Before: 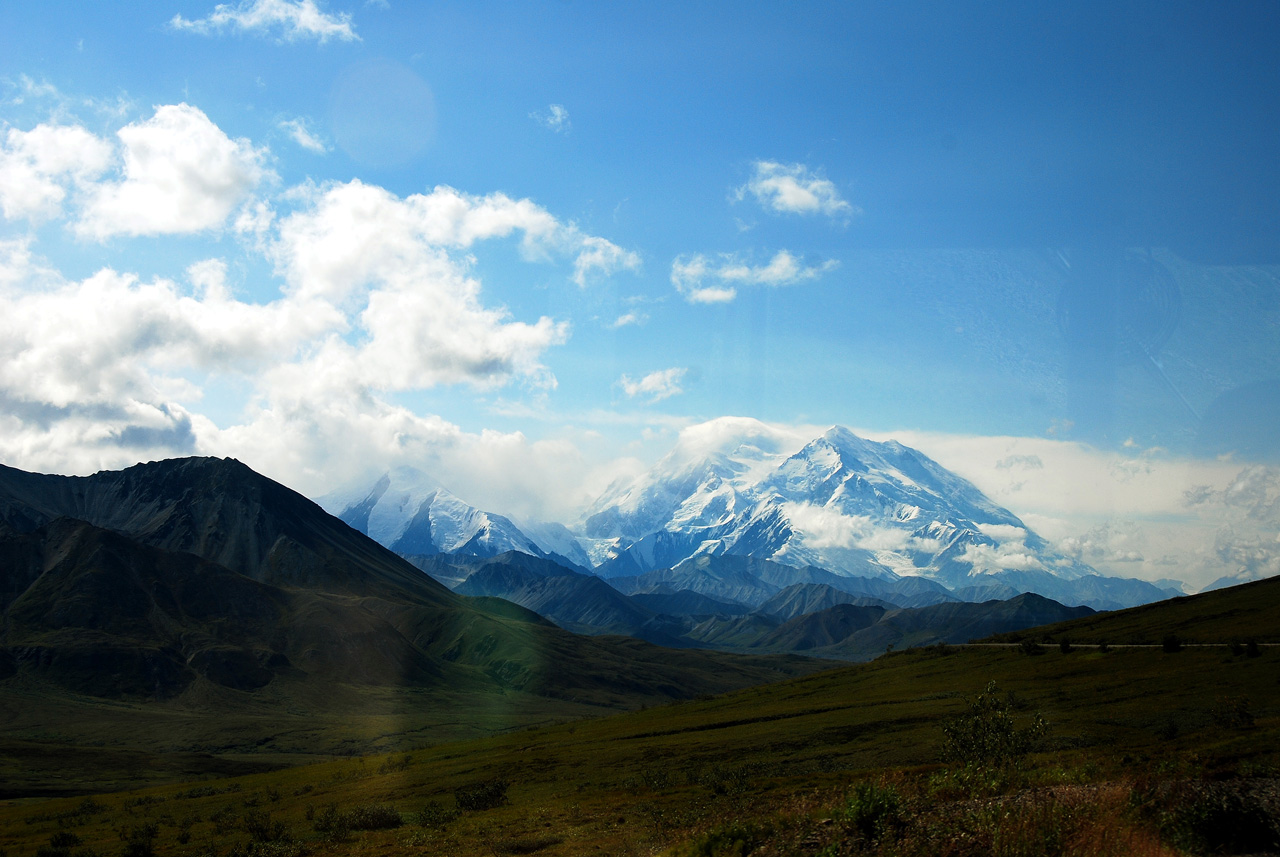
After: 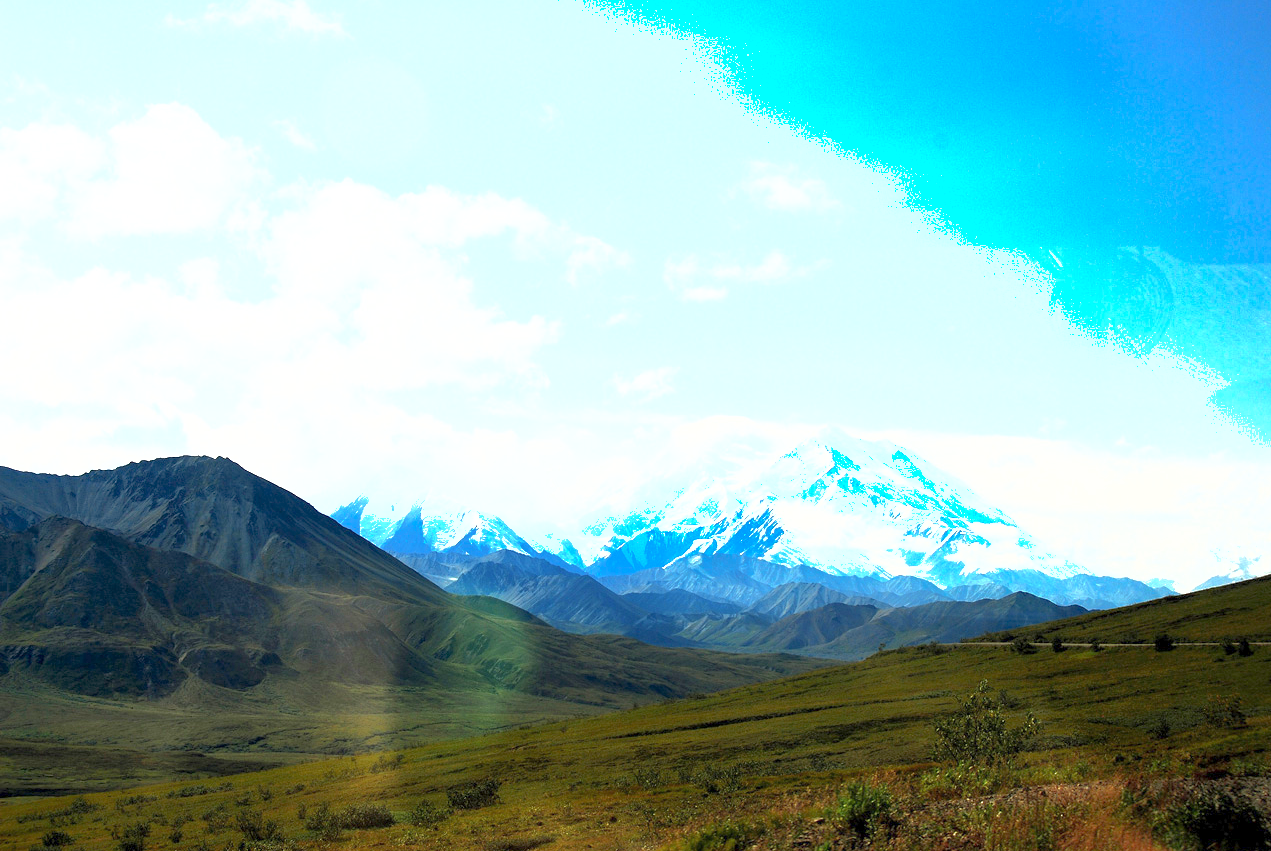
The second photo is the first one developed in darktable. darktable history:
shadows and highlights: on, module defaults
exposure: exposure 0.943 EV, compensate exposure bias true, compensate highlight preservation false
crop and rotate: left 0.7%, top 0.221%, bottom 0.412%
